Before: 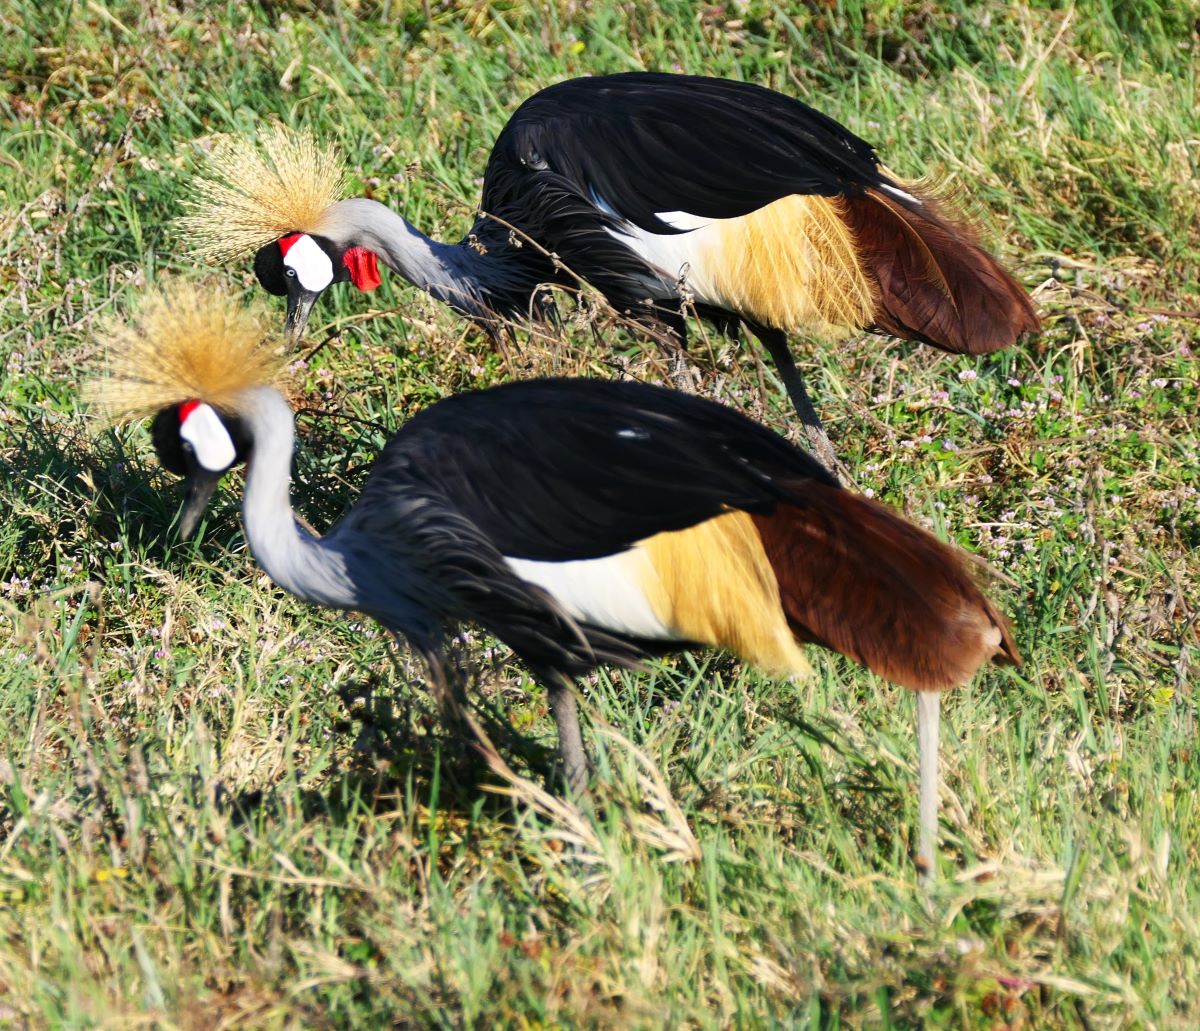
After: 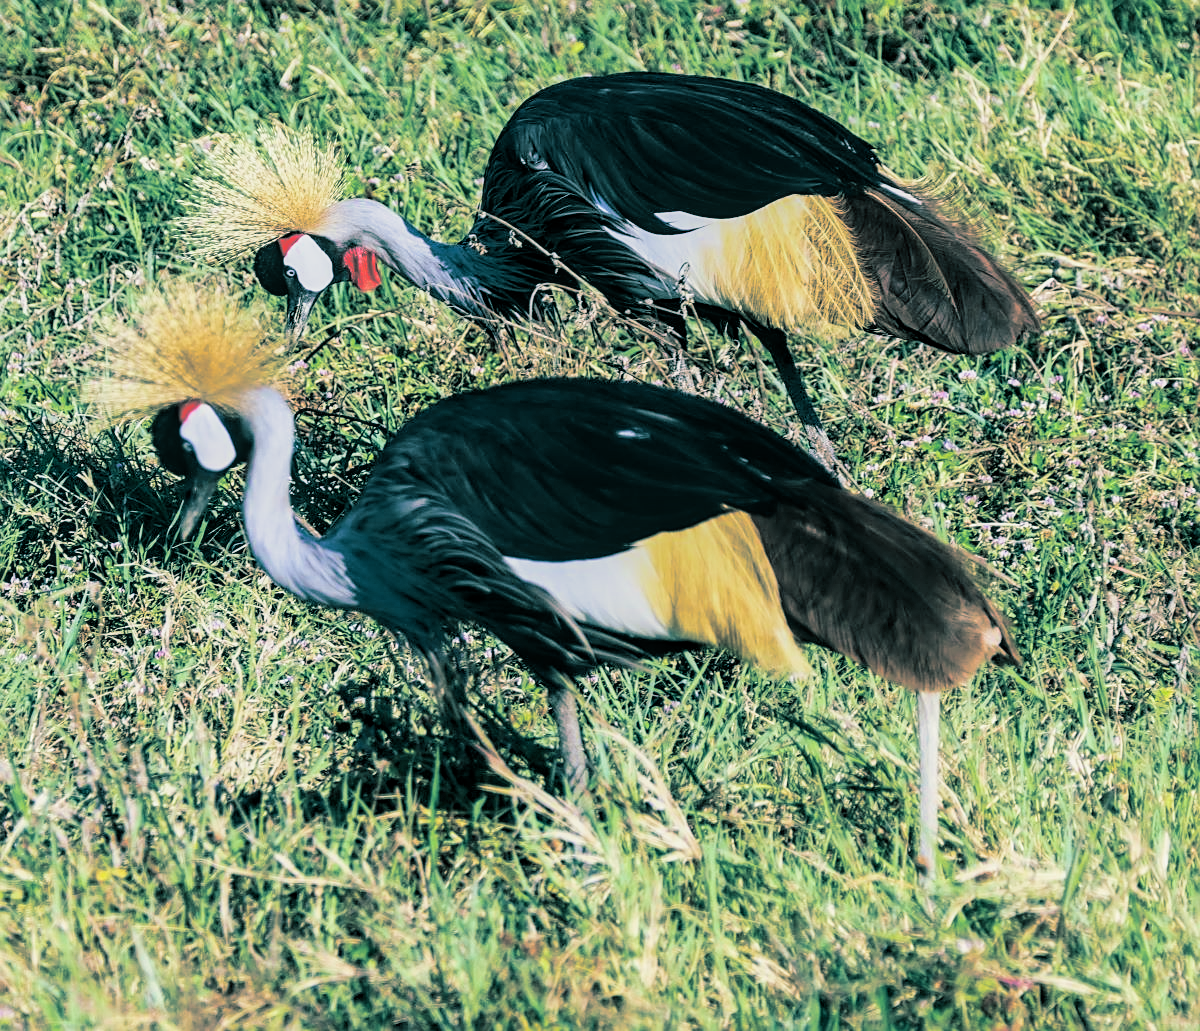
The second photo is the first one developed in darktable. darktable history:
white balance: red 0.954, blue 1.079
velvia: strength 27%
local contrast: on, module defaults
filmic rgb: black relative exposure -8.15 EV, white relative exposure 3.76 EV, hardness 4.46
sharpen: on, module defaults
exposure: black level correction 0, exposure 0.4 EV, compensate exposure bias true, compensate highlight preservation false
split-toning: shadows › hue 186.43°, highlights › hue 49.29°, compress 30.29%
